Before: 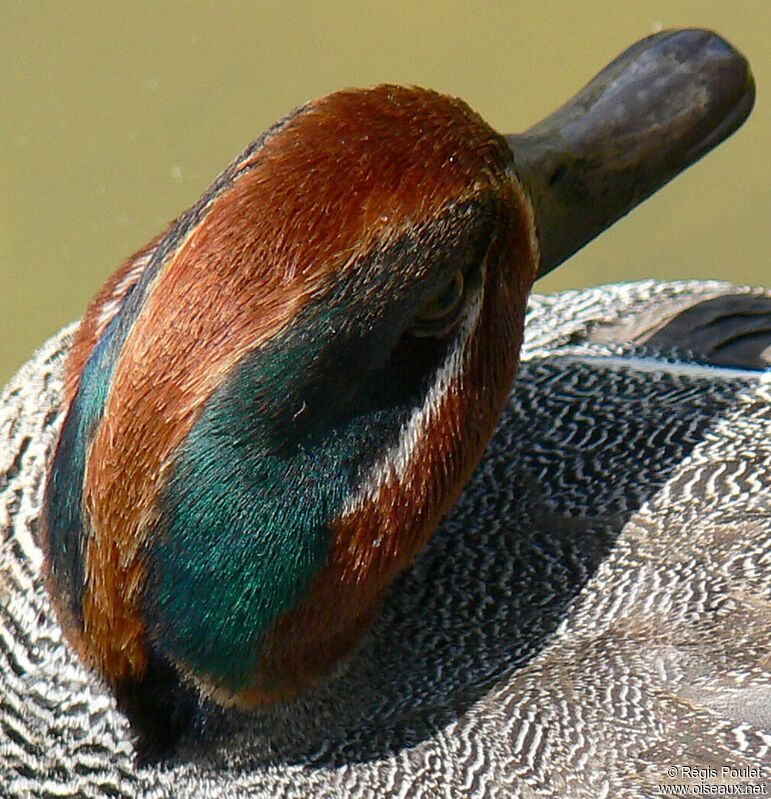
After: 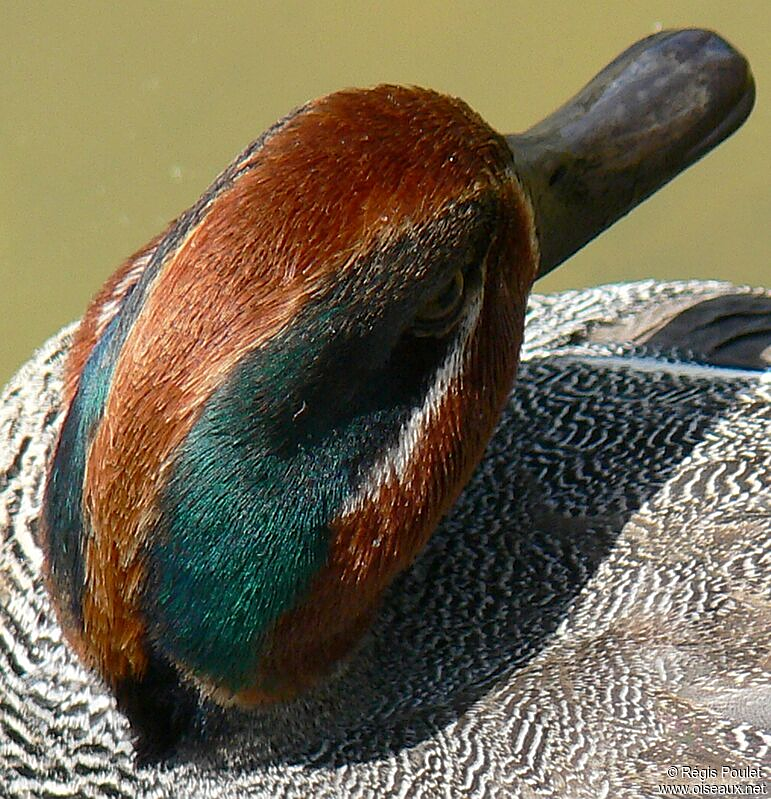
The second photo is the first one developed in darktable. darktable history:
sharpen: radius 1.309, amount 0.303, threshold 0.211
